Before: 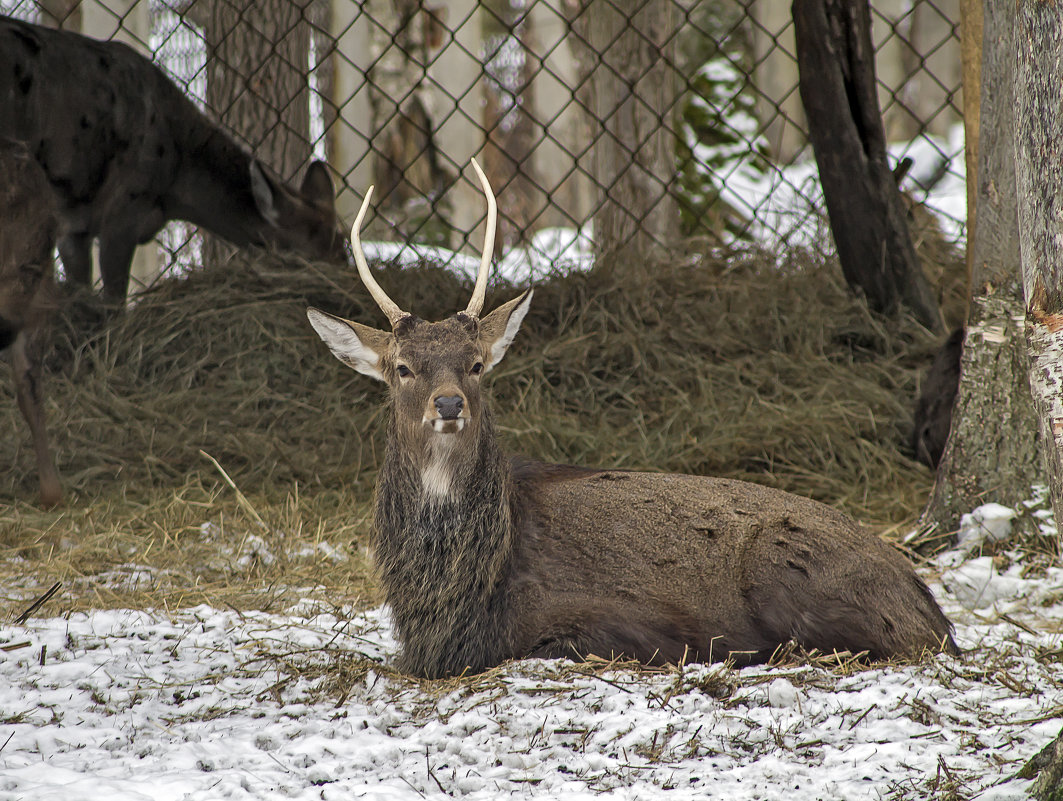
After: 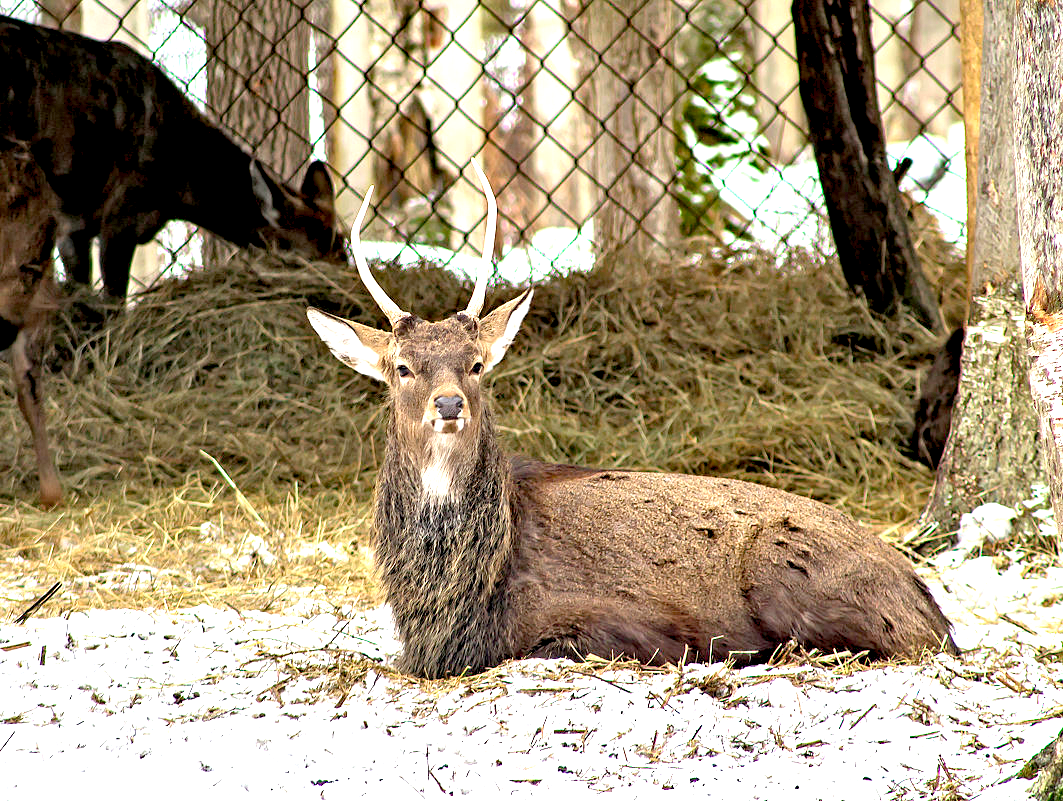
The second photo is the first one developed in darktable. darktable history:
exposure: black level correction 0.012, exposure 0.7 EV, compensate exposure bias true, compensate highlight preservation false
levels: levels [0, 0.374, 0.749]
